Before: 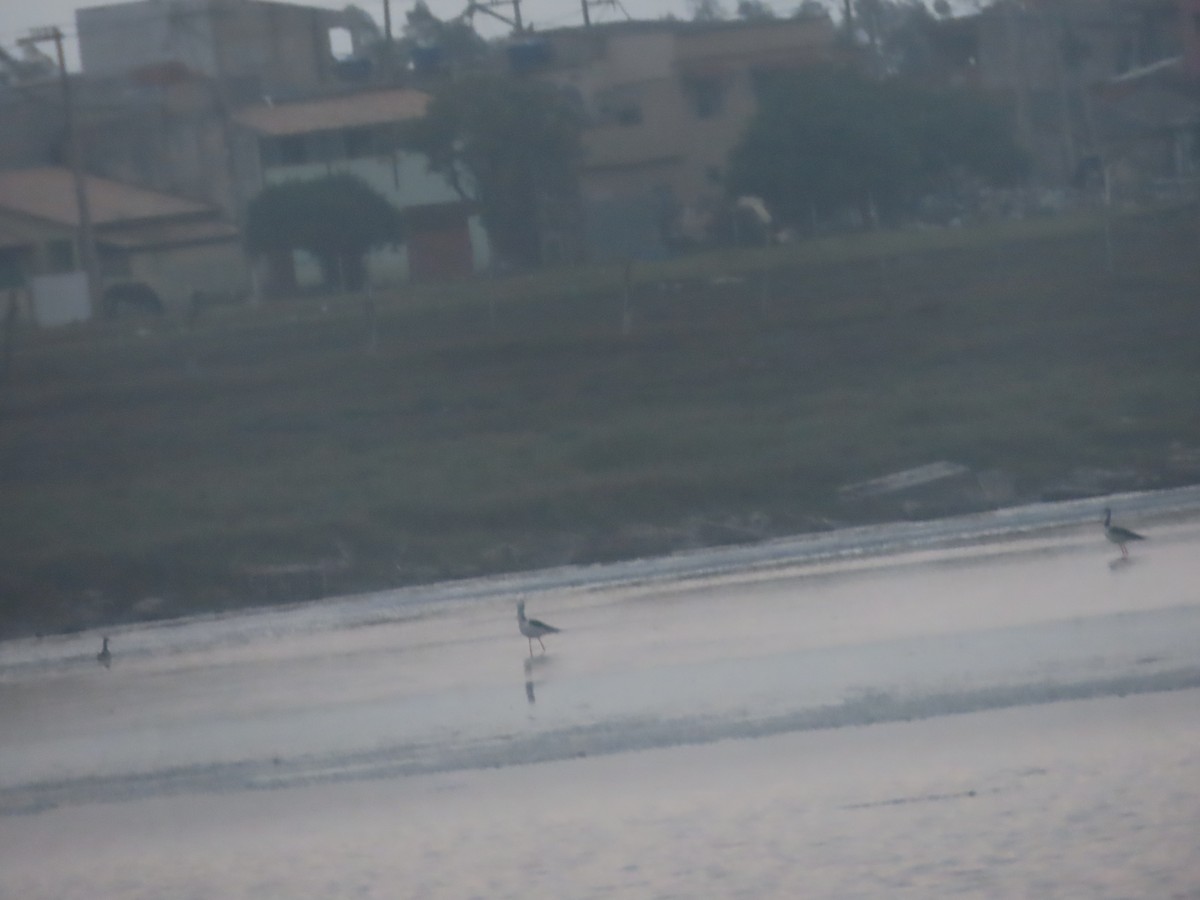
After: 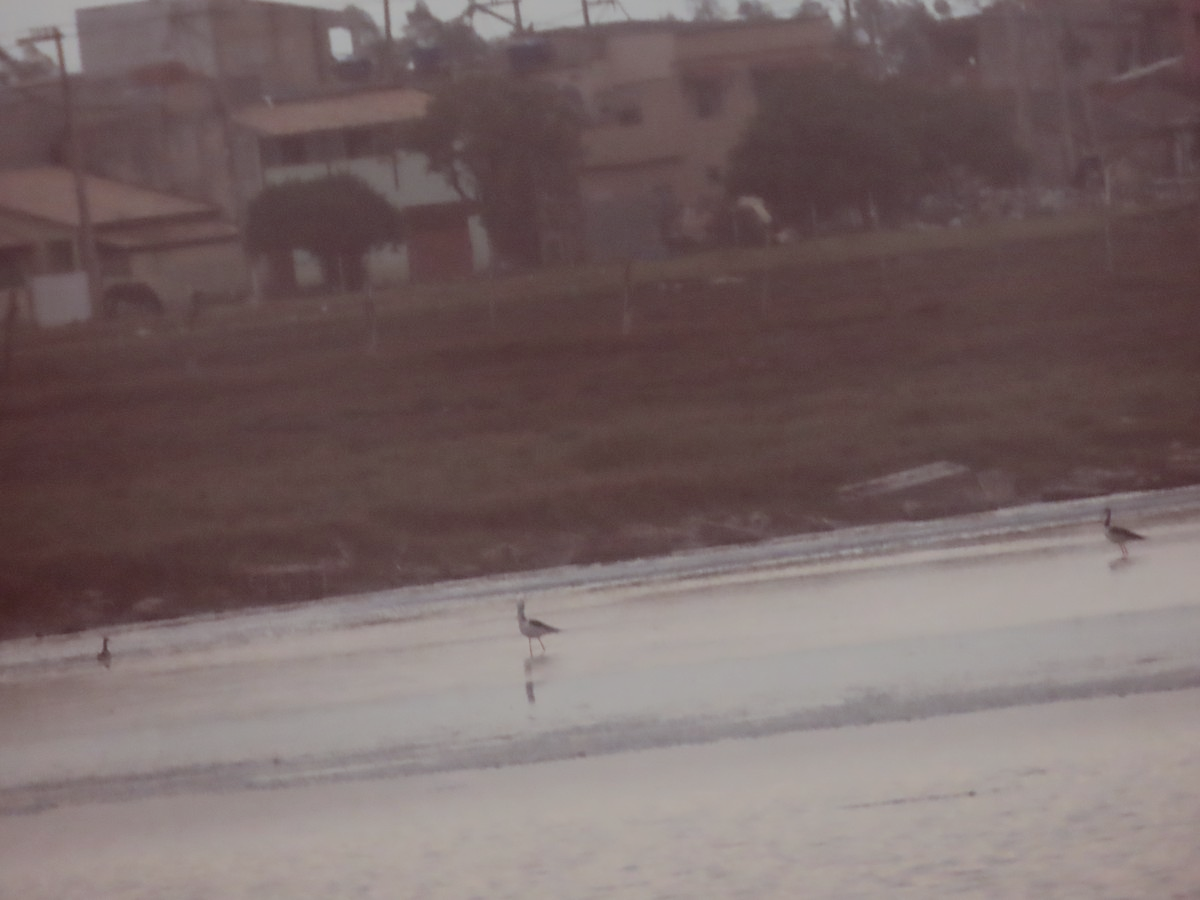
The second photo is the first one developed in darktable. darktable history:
color correction: highlights a* -7.12, highlights b* -0.152, shadows a* 20.35, shadows b* 11.18
filmic rgb: black relative exposure -5.14 EV, white relative exposure 3.97 EV, hardness 2.9, contrast 1.191, highlights saturation mix -30.57%
